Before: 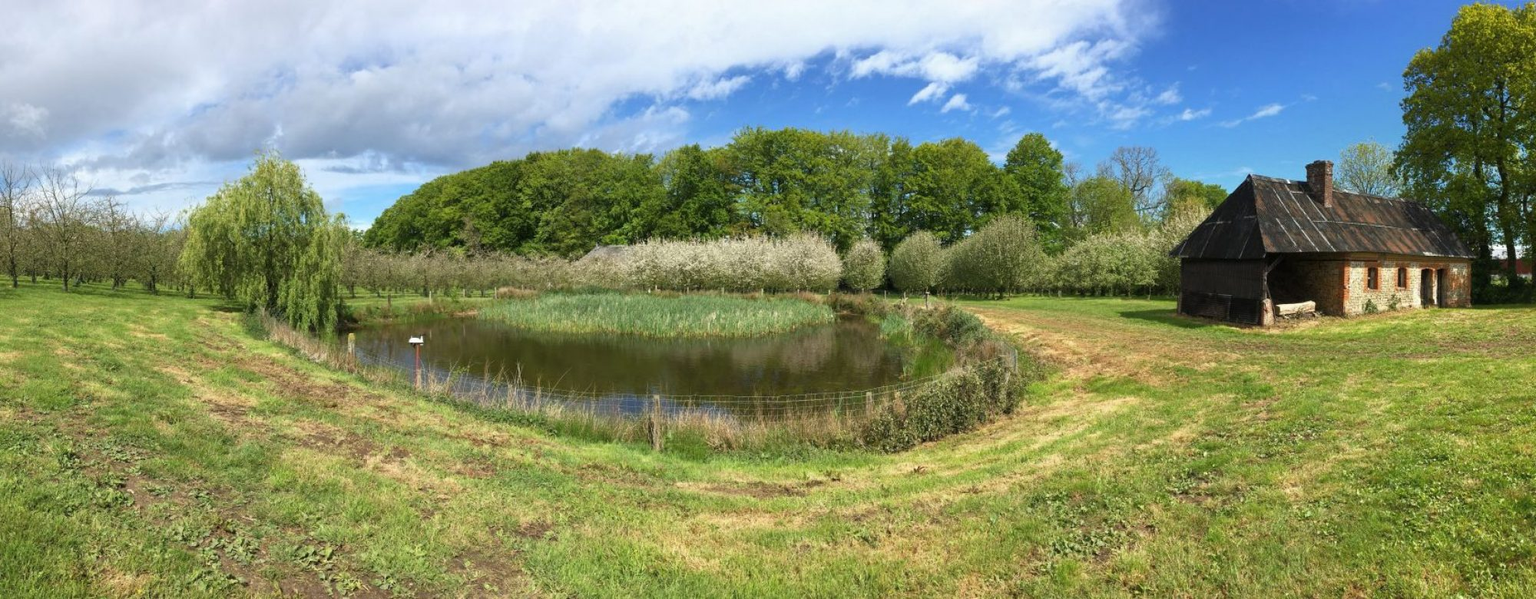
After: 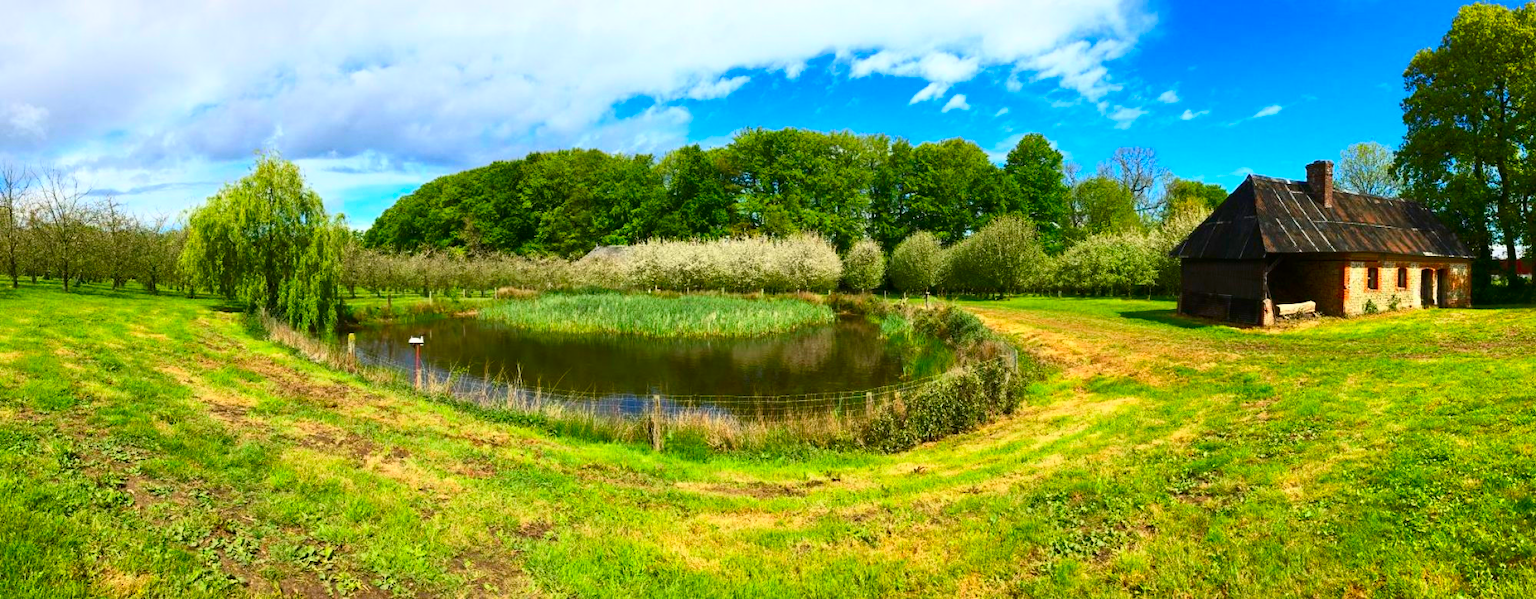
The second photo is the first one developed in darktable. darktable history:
contrast brightness saturation: contrast 0.256, brightness 0.021, saturation 0.875
